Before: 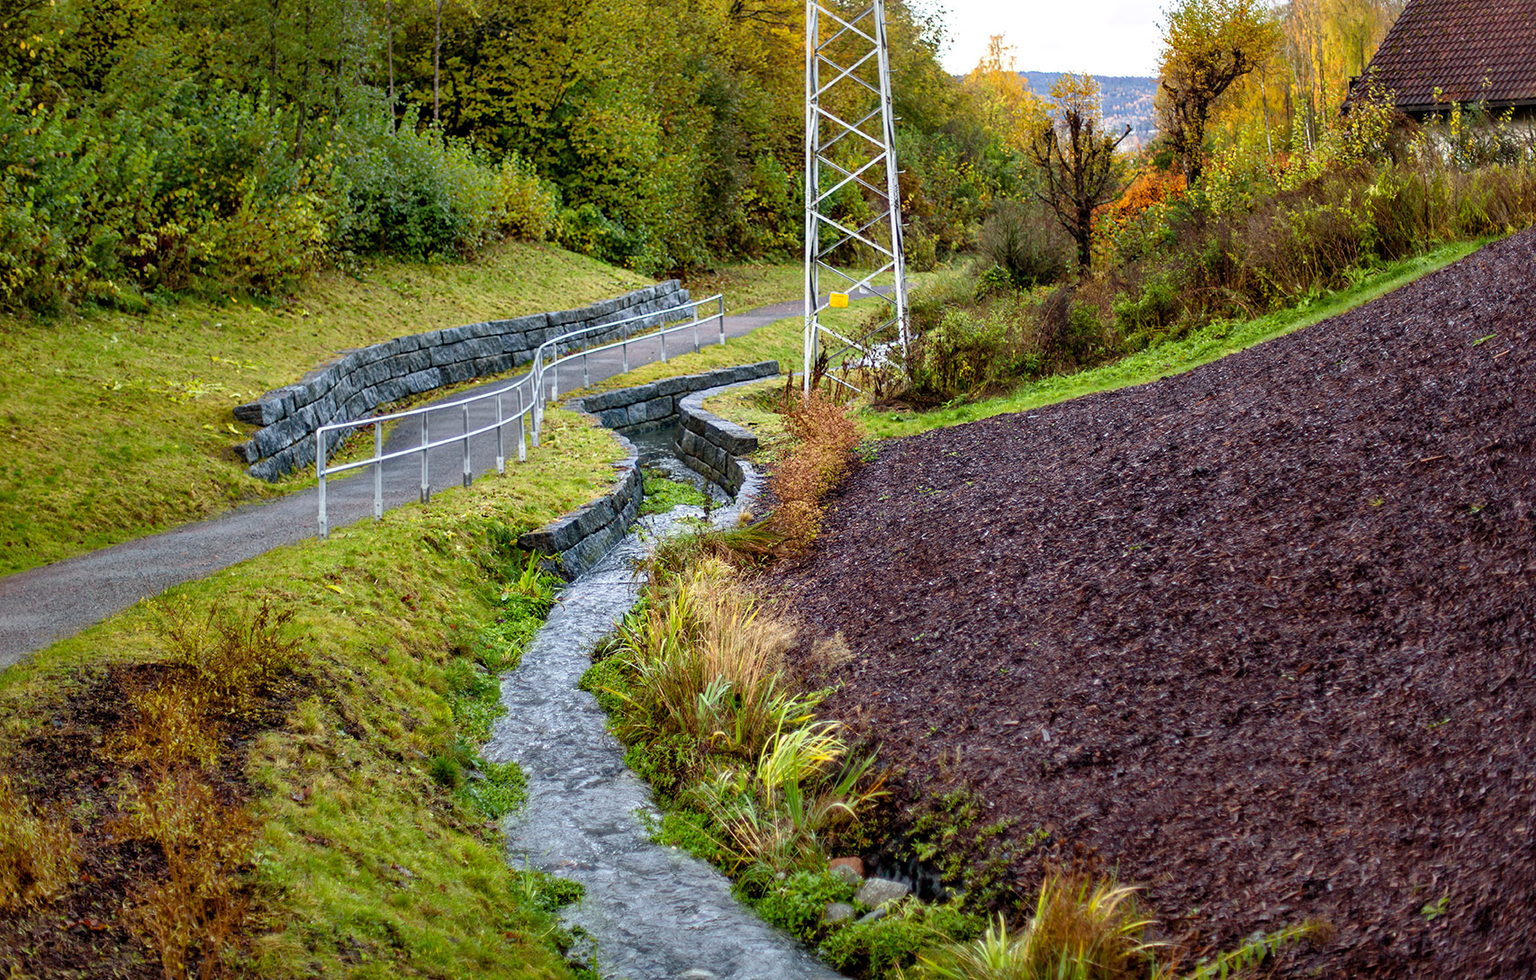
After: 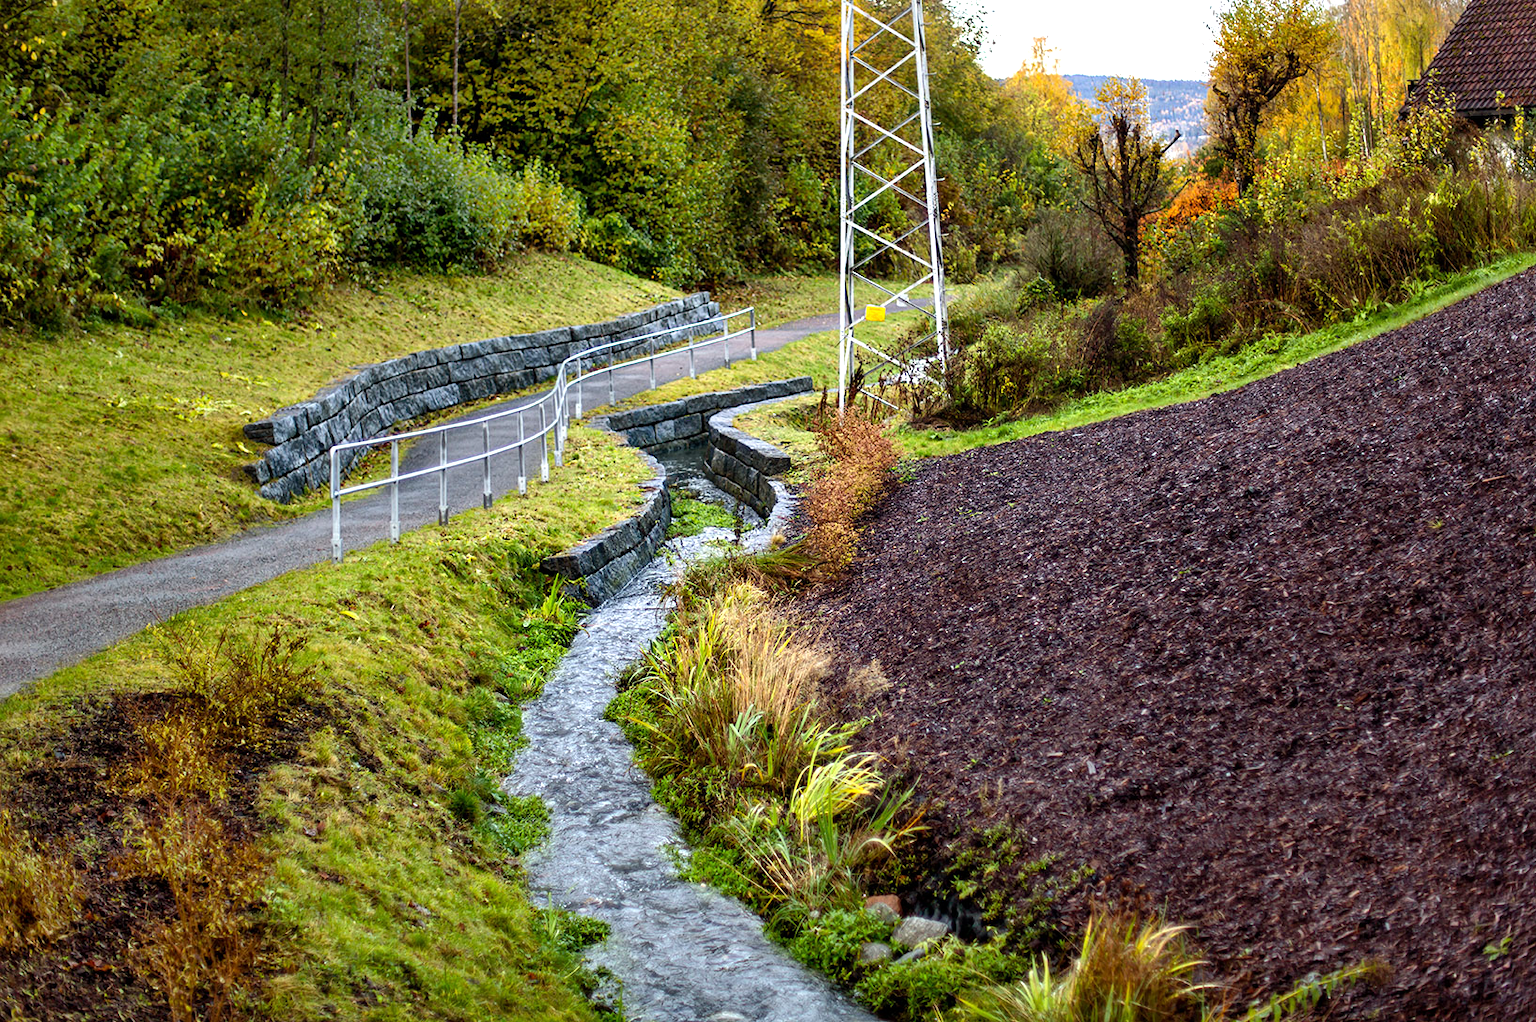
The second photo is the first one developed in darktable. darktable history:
crop: right 4.126%, bottom 0.031%
tone equalizer: -8 EV -0.417 EV, -7 EV -0.389 EV, -6 EV -0.333 EV, -5 EV -0.222 EV, -3 EV 0.222 EV, -2 EV 0.333 EV, -1 EV 0.389 EV, +0 EV 0.417 EV, edges refinement/feathering 500, mask exposure compensation -1.57 EV, preserve details no
